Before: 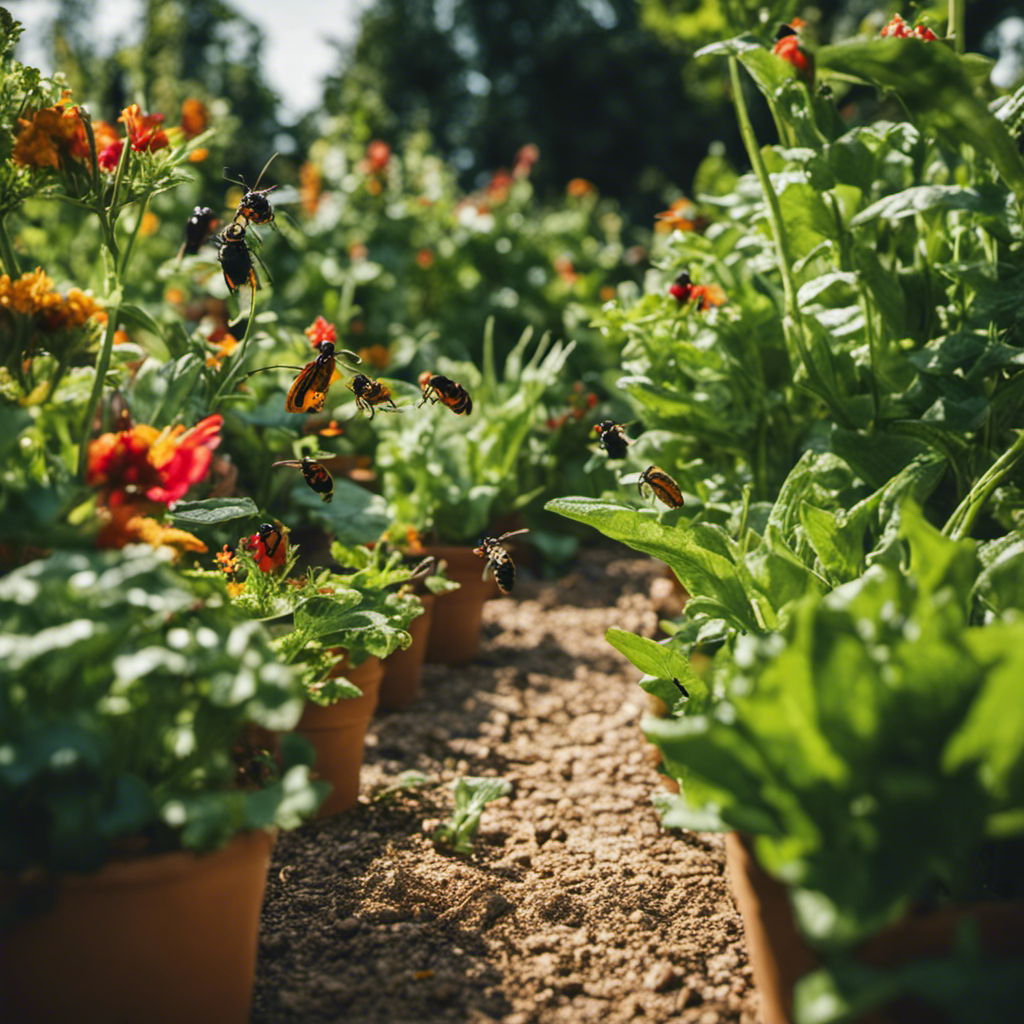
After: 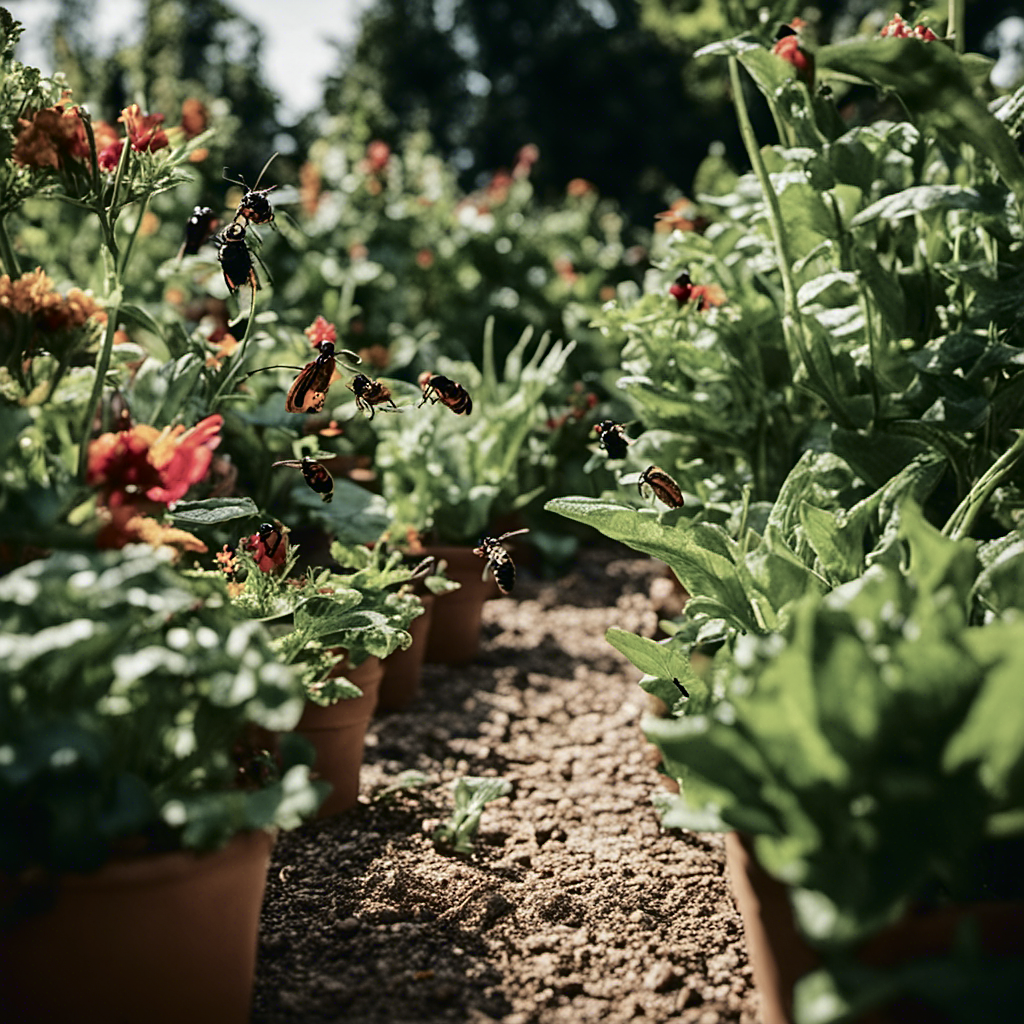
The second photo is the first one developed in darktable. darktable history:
white balance: emerald 1
color balance: input saturation 100.43%, contrast fulcrum 14.22%, output saturation 70.41%
sharpen: on, module defaults
fill light: exposure -2 EV, width 8.6
